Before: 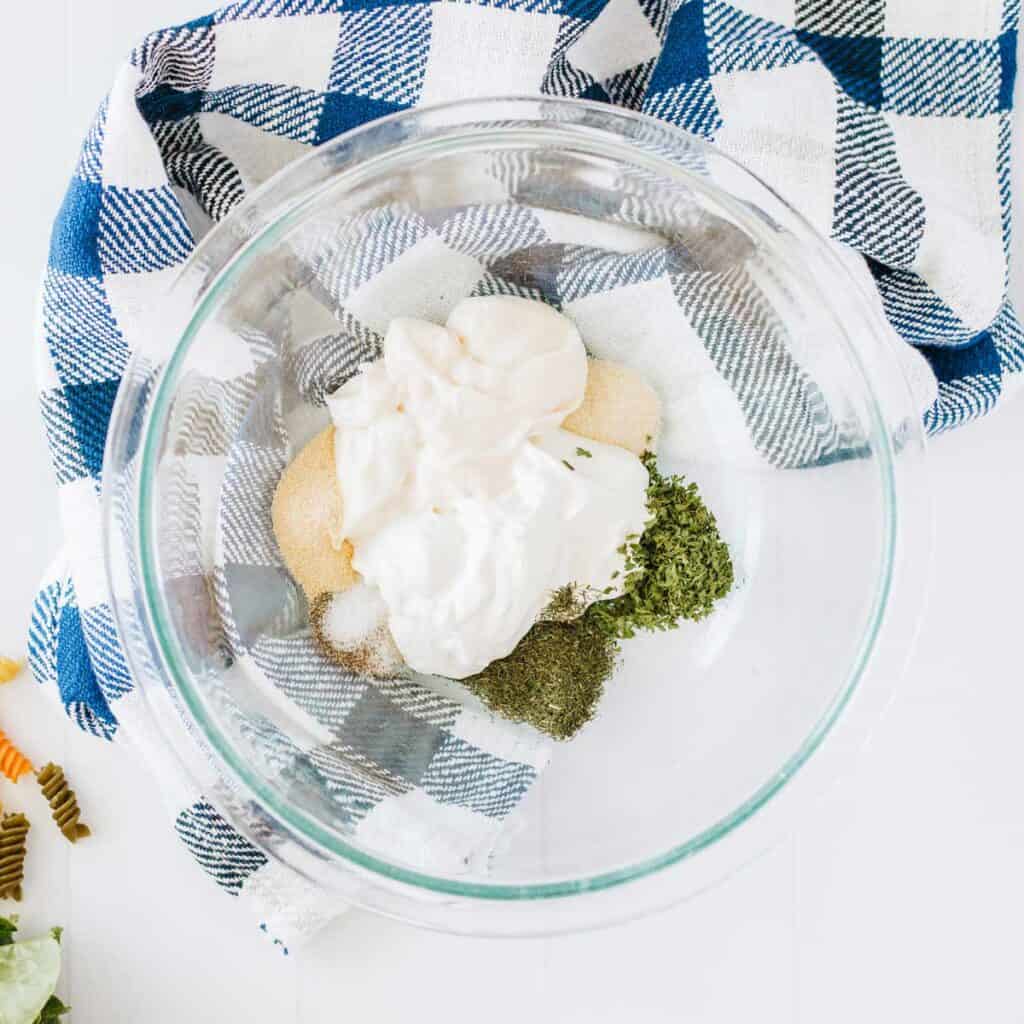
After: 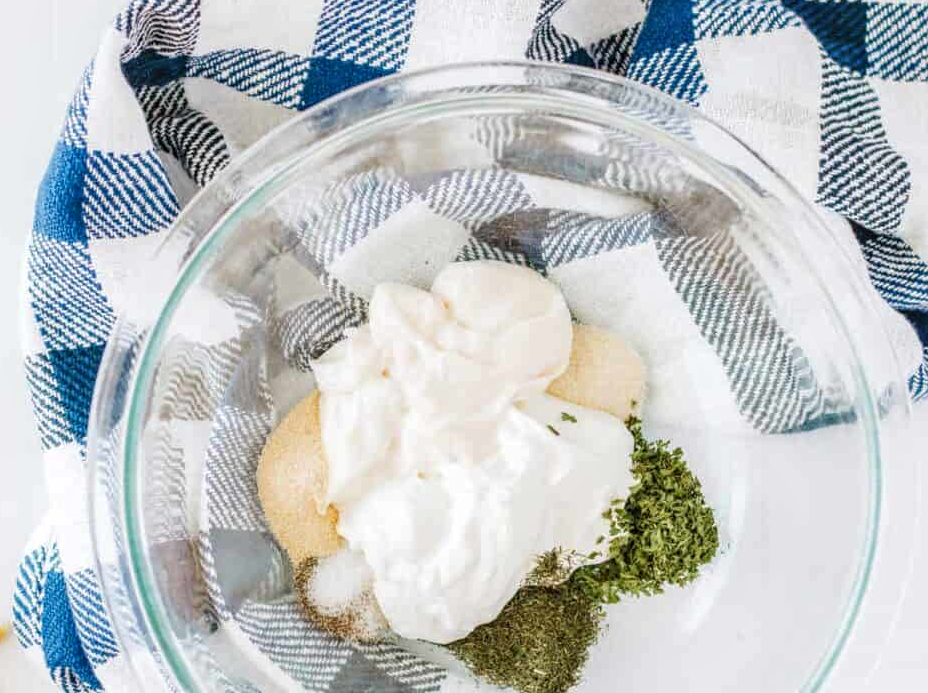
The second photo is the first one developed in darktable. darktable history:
white balance: emerald 1
crop: left 1.509%, top 3.452%, right 7.696%, bottom 28.452%
local contrast: on, module defaults
